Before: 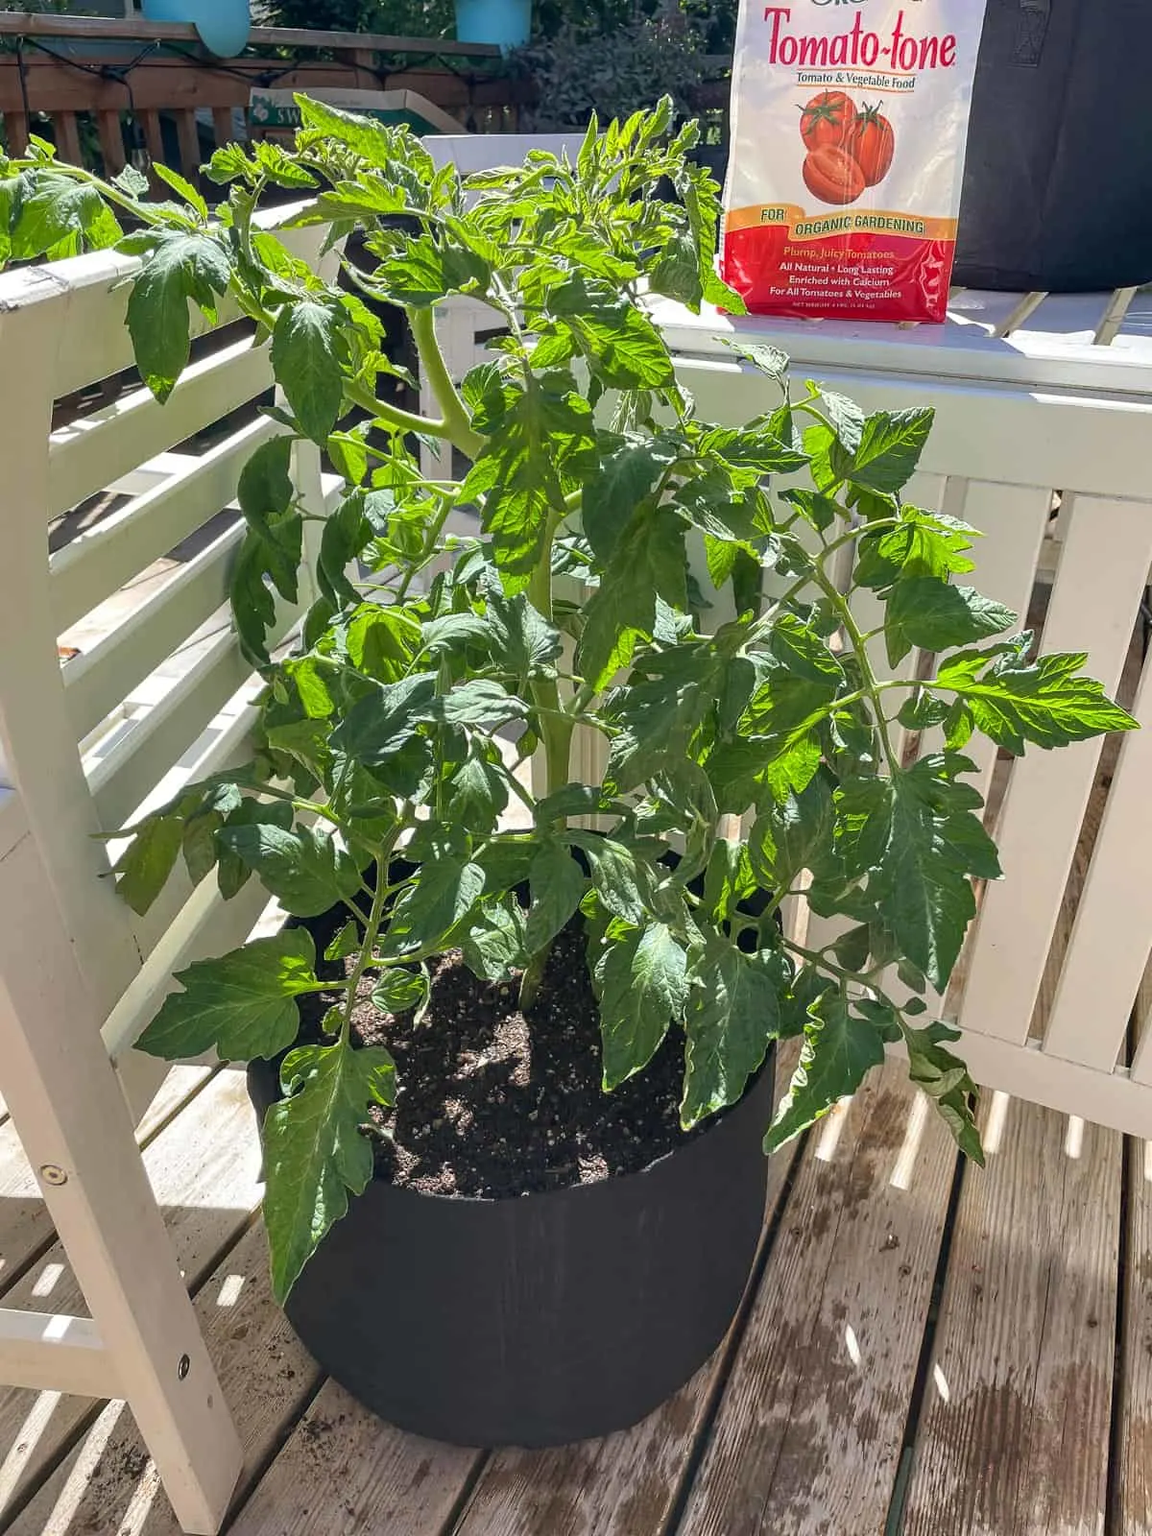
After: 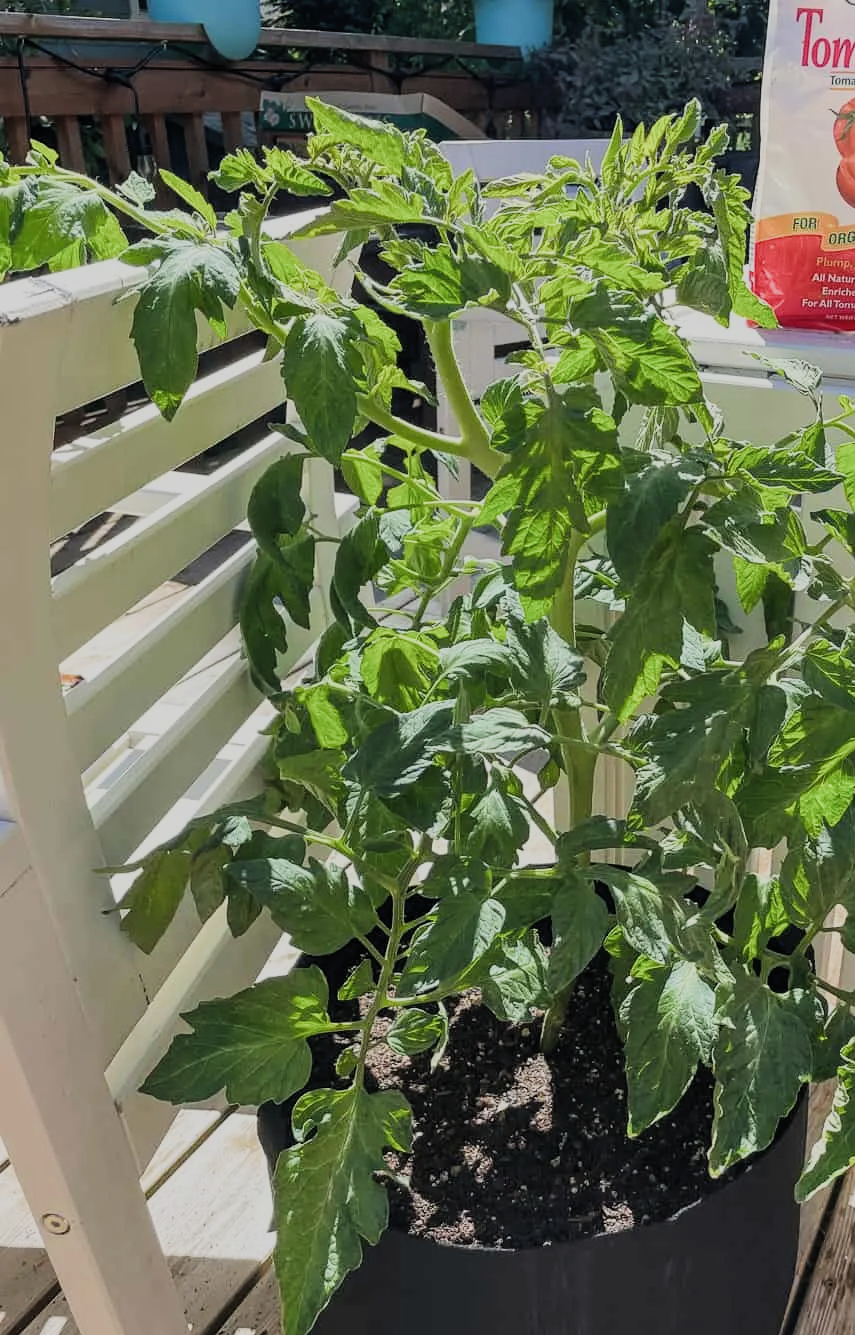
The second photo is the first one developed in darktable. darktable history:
filmic rgb: black relative exposure -7.65 EV, white relative exposure 4.56 EV, threshold 3.01 EV, hardness 3.61, contrast 1.117, color science v5 (2021), contrast in shadows safe, contrast in highlights safe, enable highlight reconstruction true
crop: right 28.722%, bottom 16.518%
